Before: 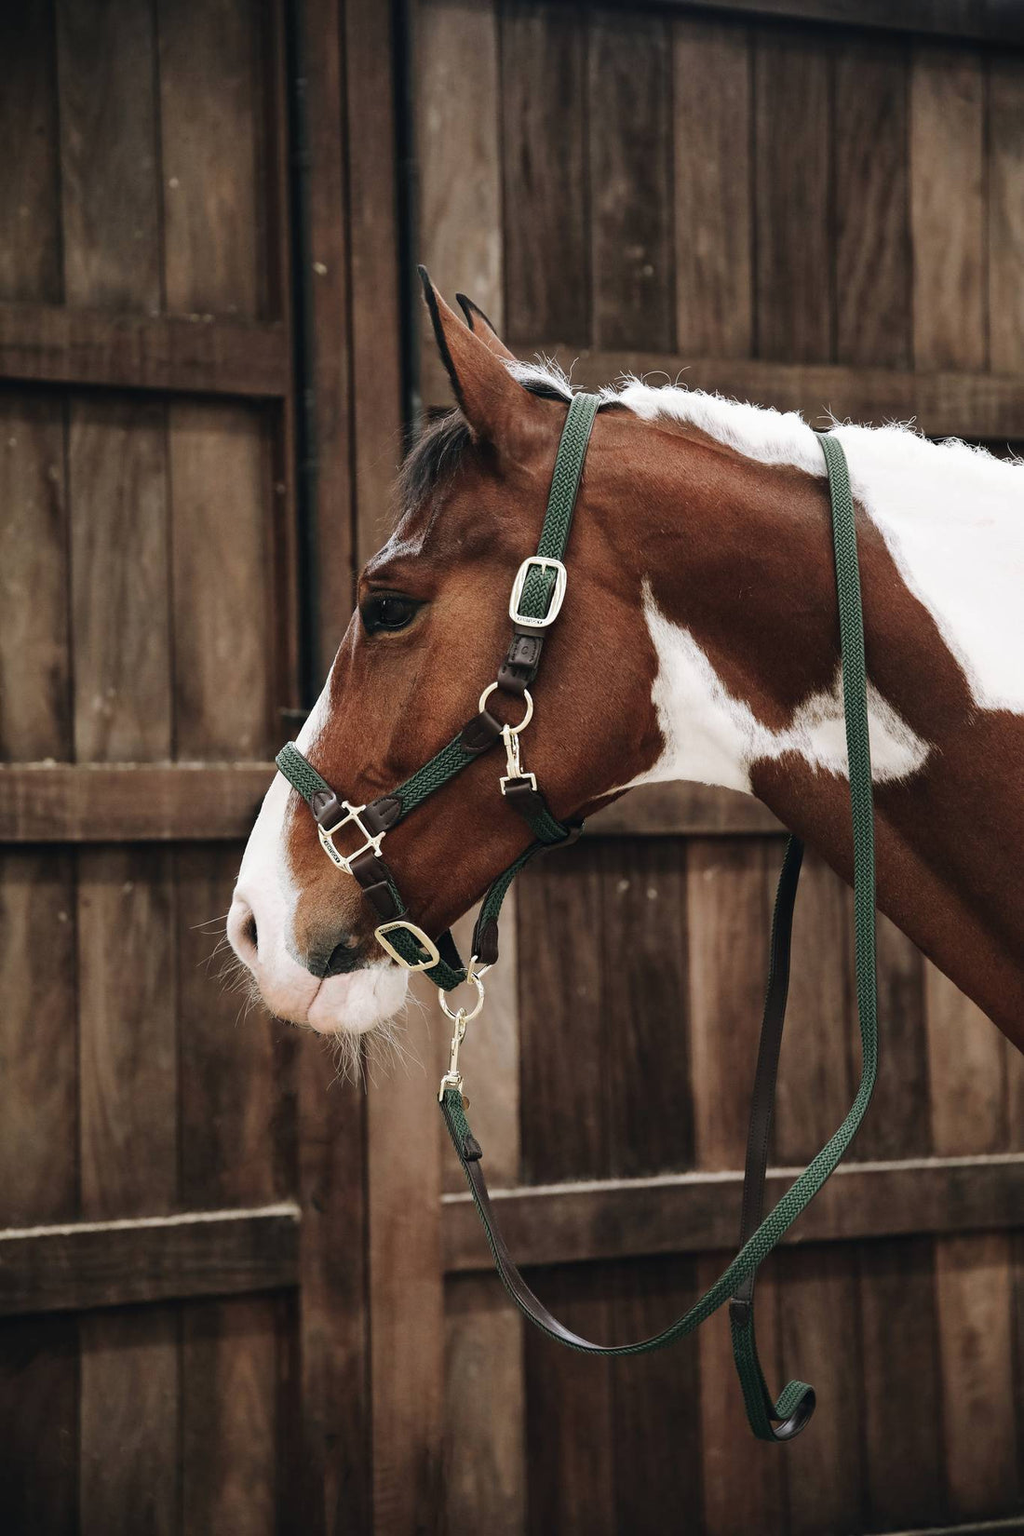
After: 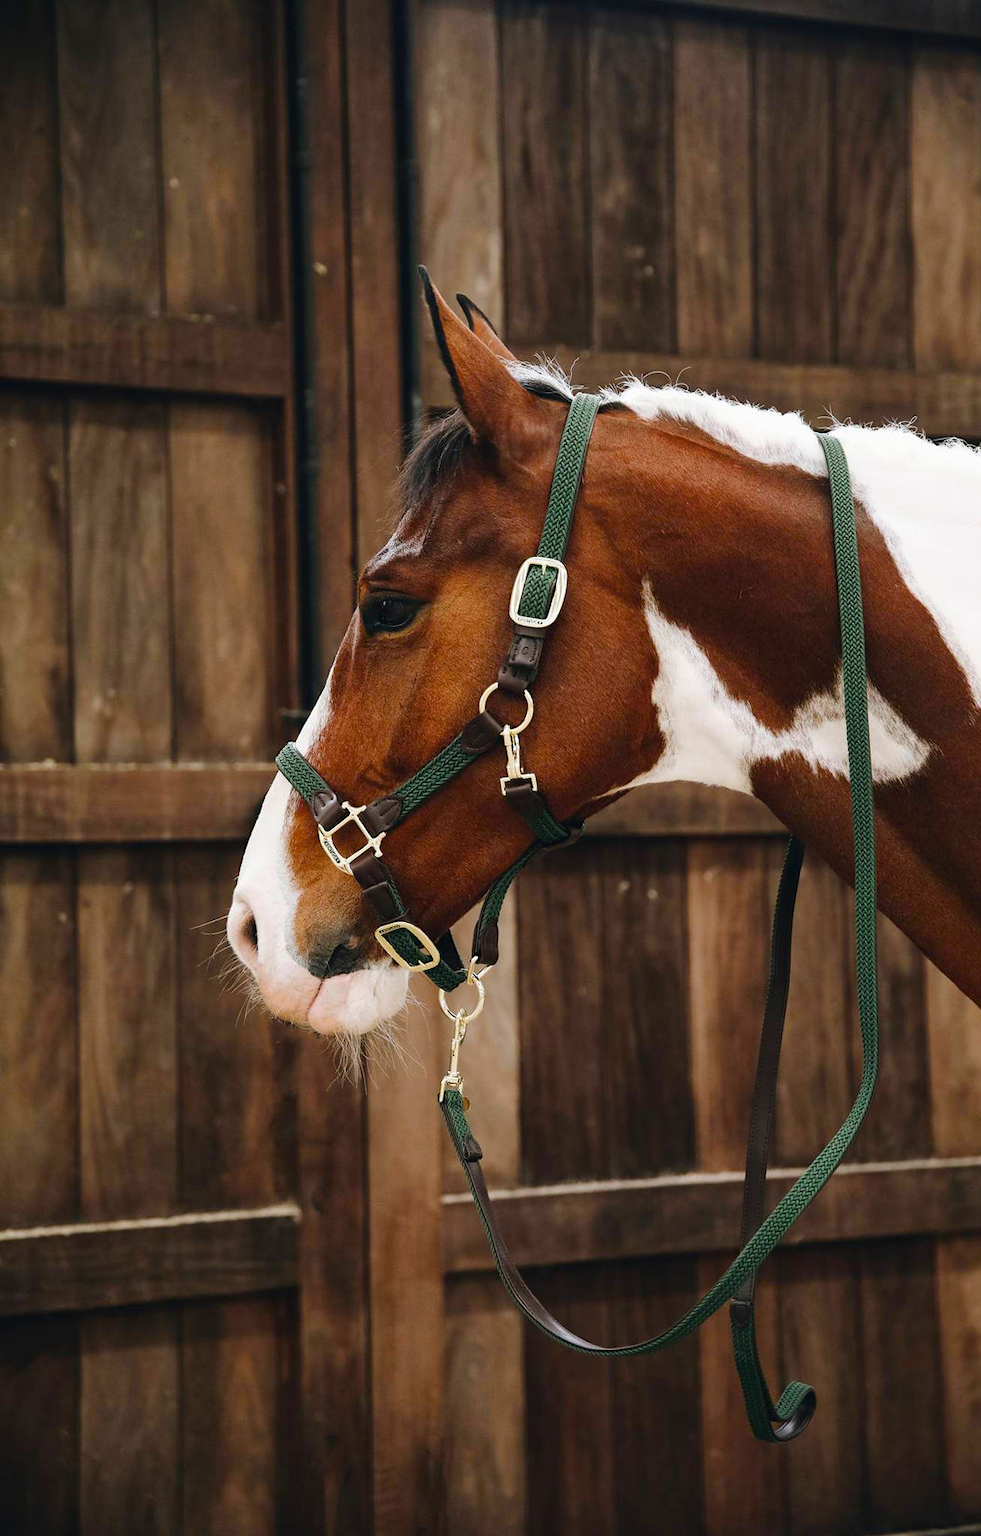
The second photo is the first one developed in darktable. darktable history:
color balance rgb: linear chroma grading › global chroma 15%, perceptual saturation grading › global saturation 30%
crop: right 4.126%, bottom 0.031%
